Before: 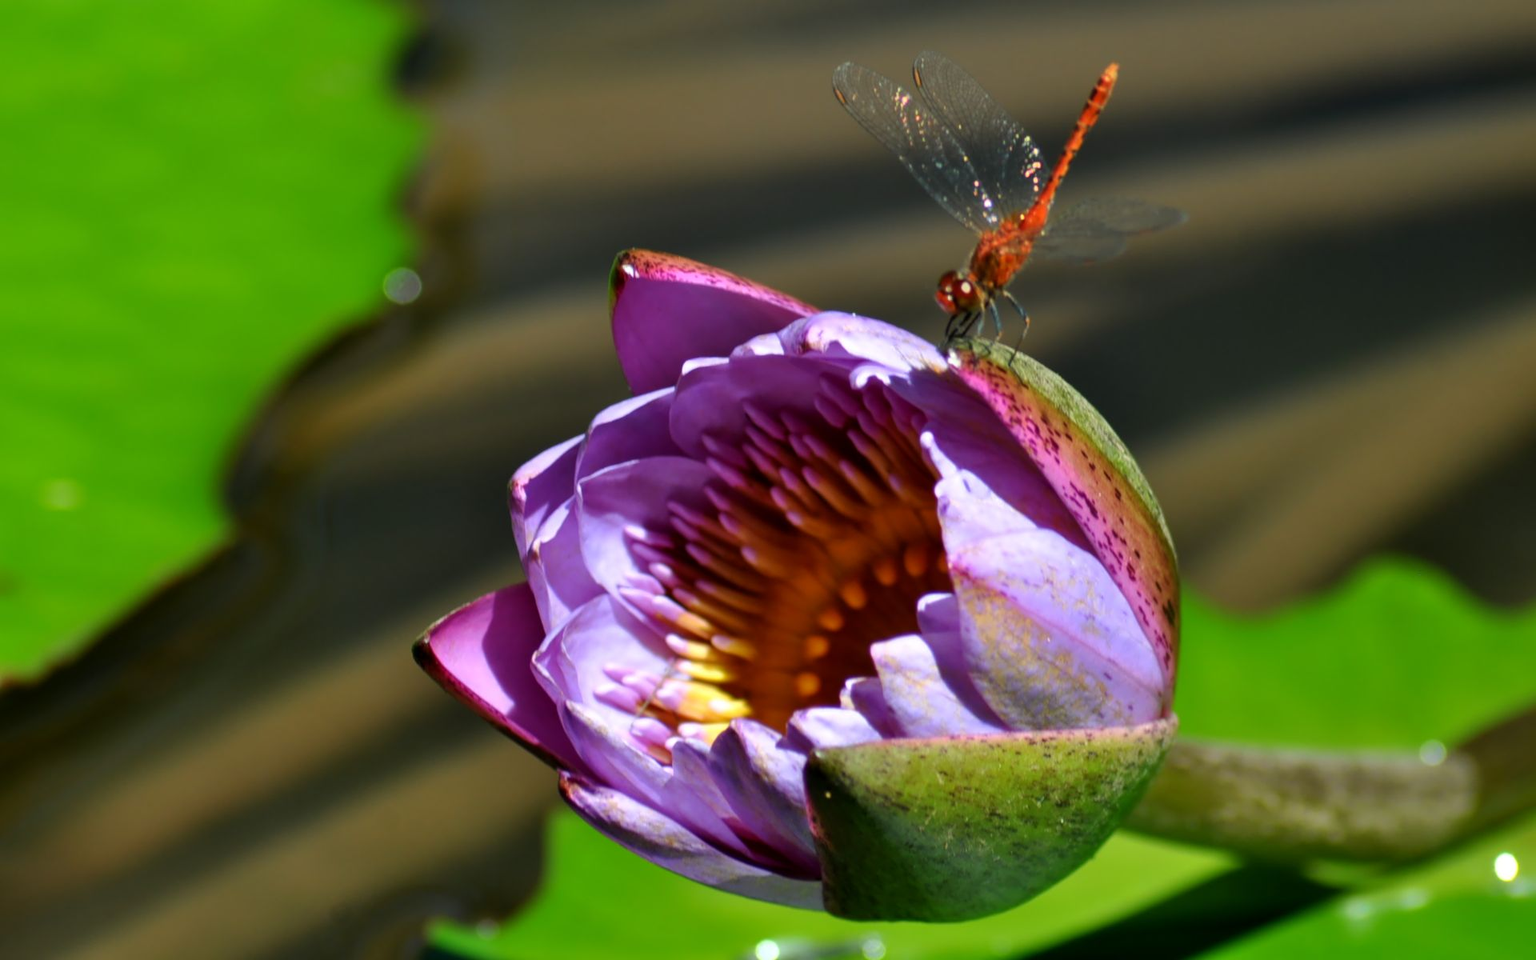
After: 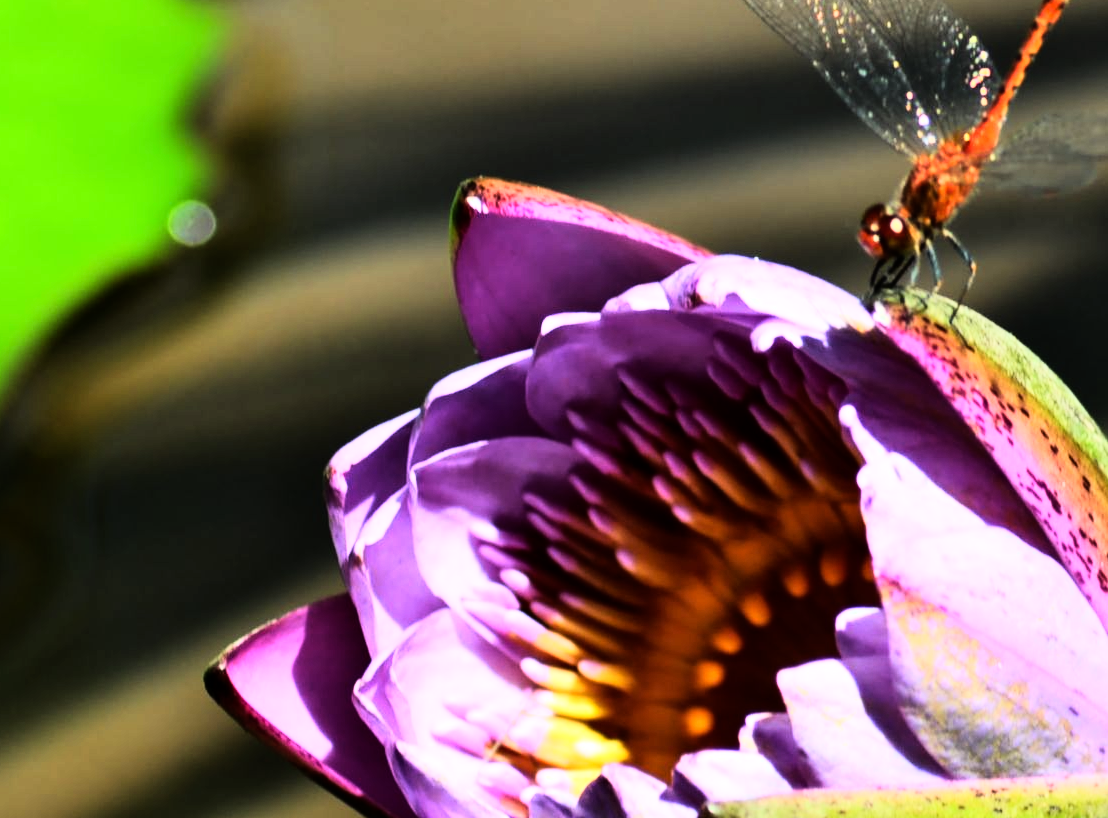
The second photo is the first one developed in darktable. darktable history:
crop: left 16.202%, top 11.208%, right 26.045%, bottom 20.557%
rgb curve: curves: ch0 [(0, 0) (0.21, 0.15) (0.24, 0.21) (0.5, 0.75) (0.75, 0.96) (0.89, 0.99) (1, 1)]; ch1 [(0, 0.02) (0.21, 0.13) (0.25, 0.2) (0.5, 0.67) (0.75, 0.9) (0.89, 0.97) (1, 1)]; ch2 [(0, 0.02) (0.21, 0.13) (0.25, 0.2) (0.5, 0.67) (0.75, 0.9) (0.89, 0.97) (1, 1)], compensate middle gray true
